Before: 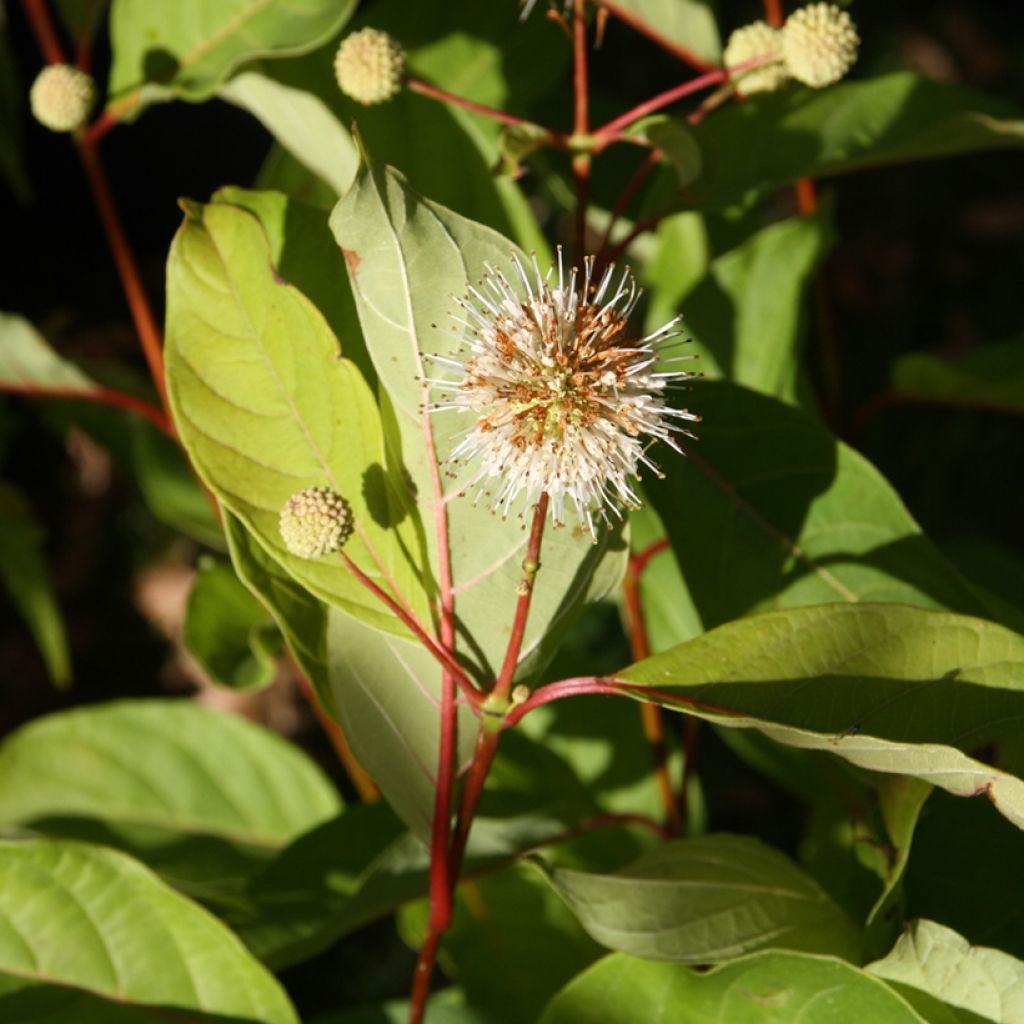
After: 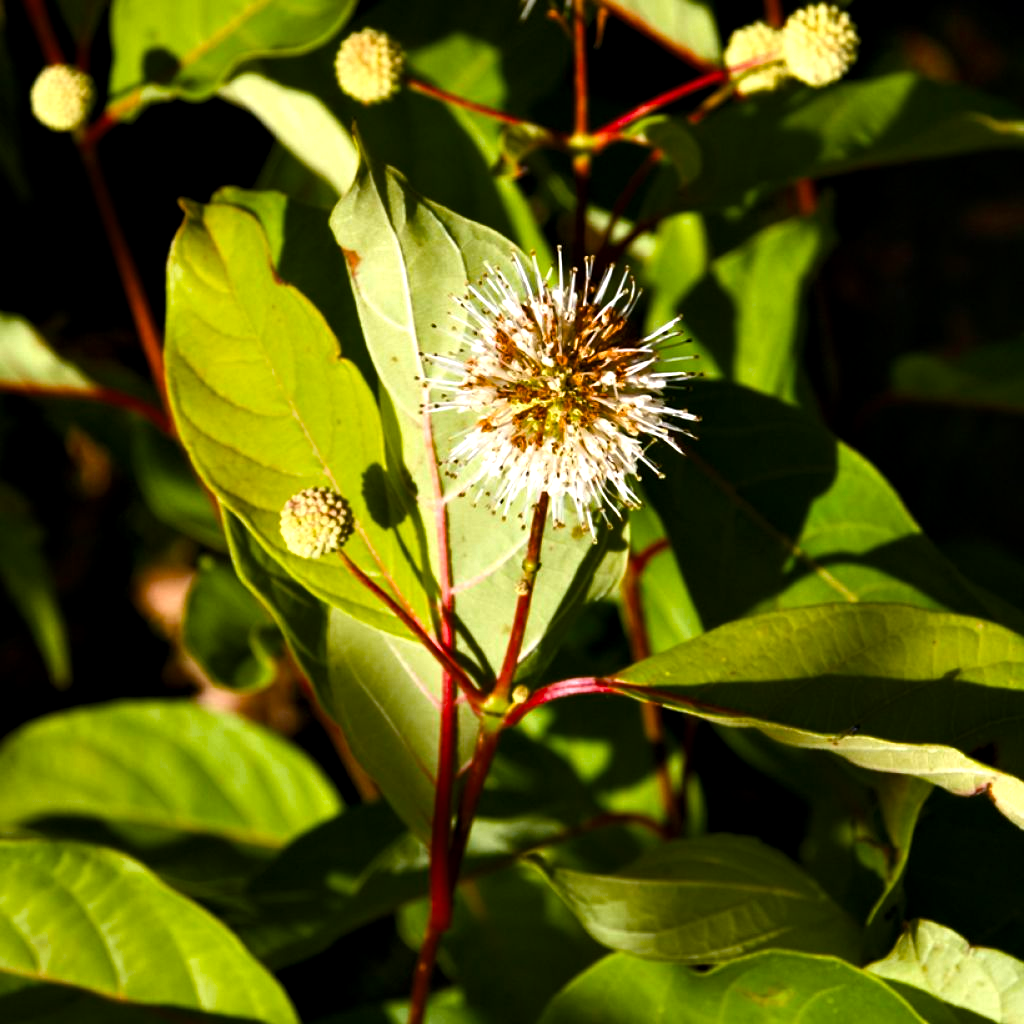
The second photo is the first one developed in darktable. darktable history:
contrast equalizer: octaves 7, y [[0.6 ×6], [0.55 ×6], [0 ×6], [0 ×6], [0 ×6]], mix 0.607
color balance rgb: perceptual saturation grading › global saturation 30.481%, perceptual brilliance grading › global brilliance 19.18%, perceptual brilliance grading › shadows -39.233%, saturation formula JzAzBz (2021)
